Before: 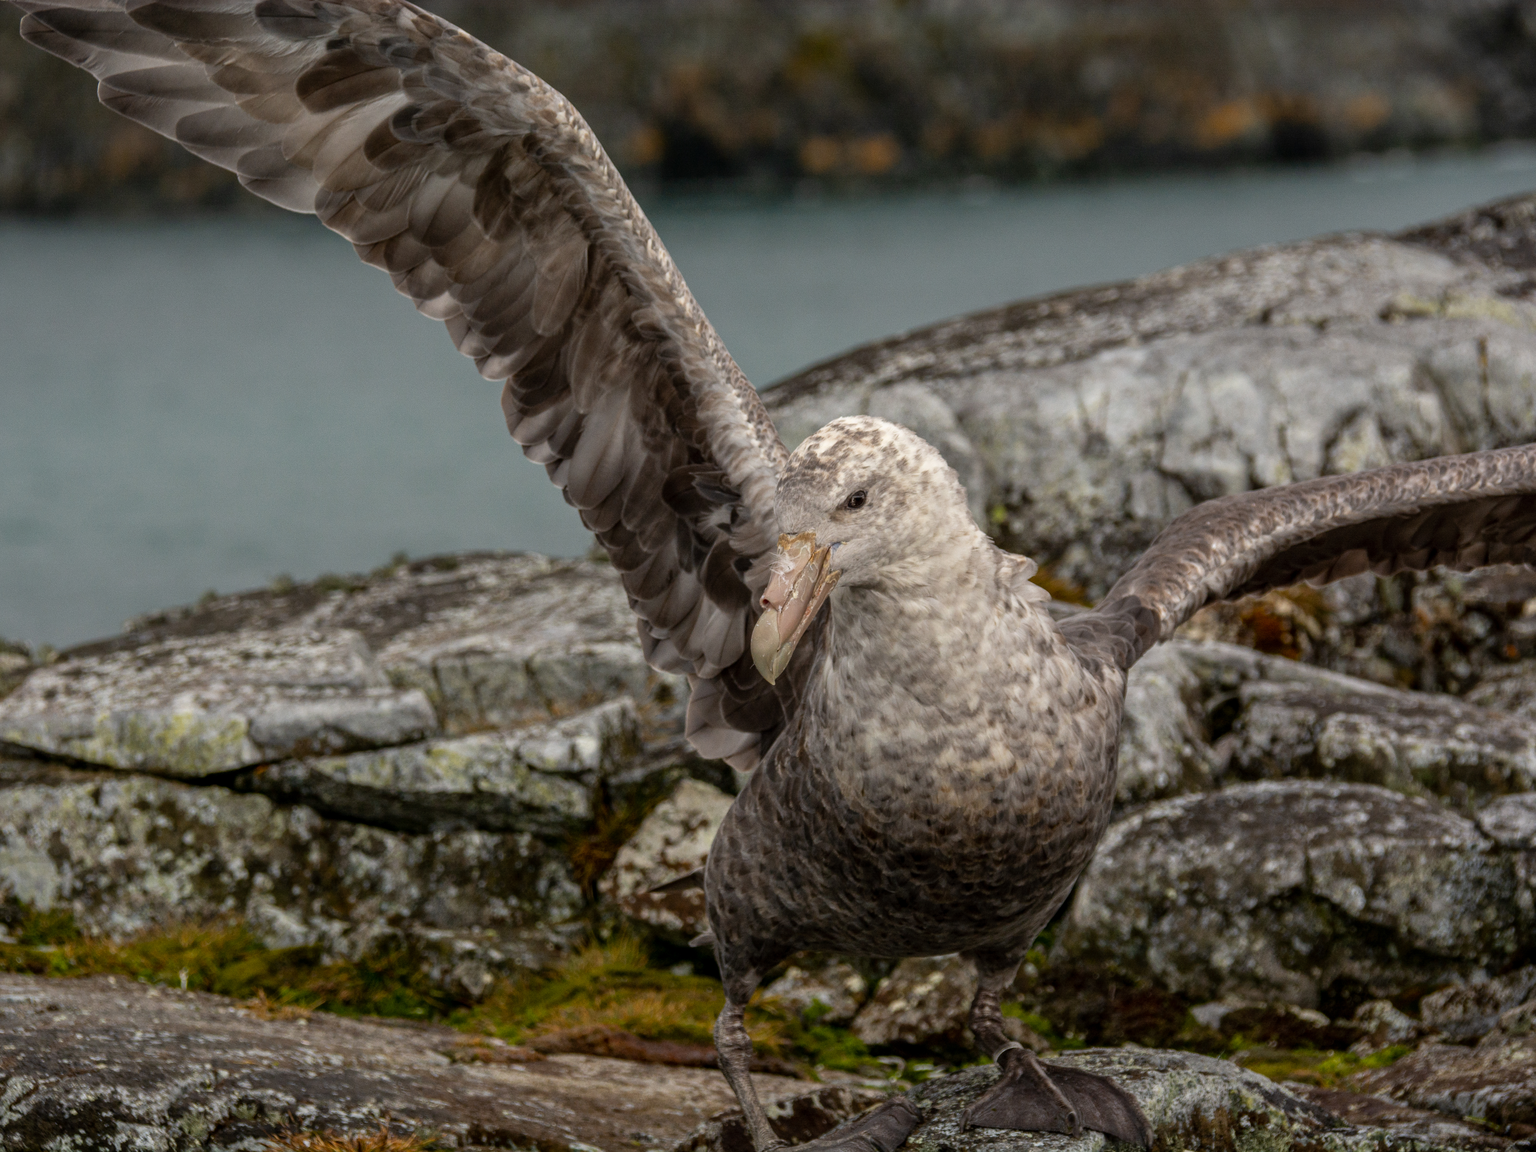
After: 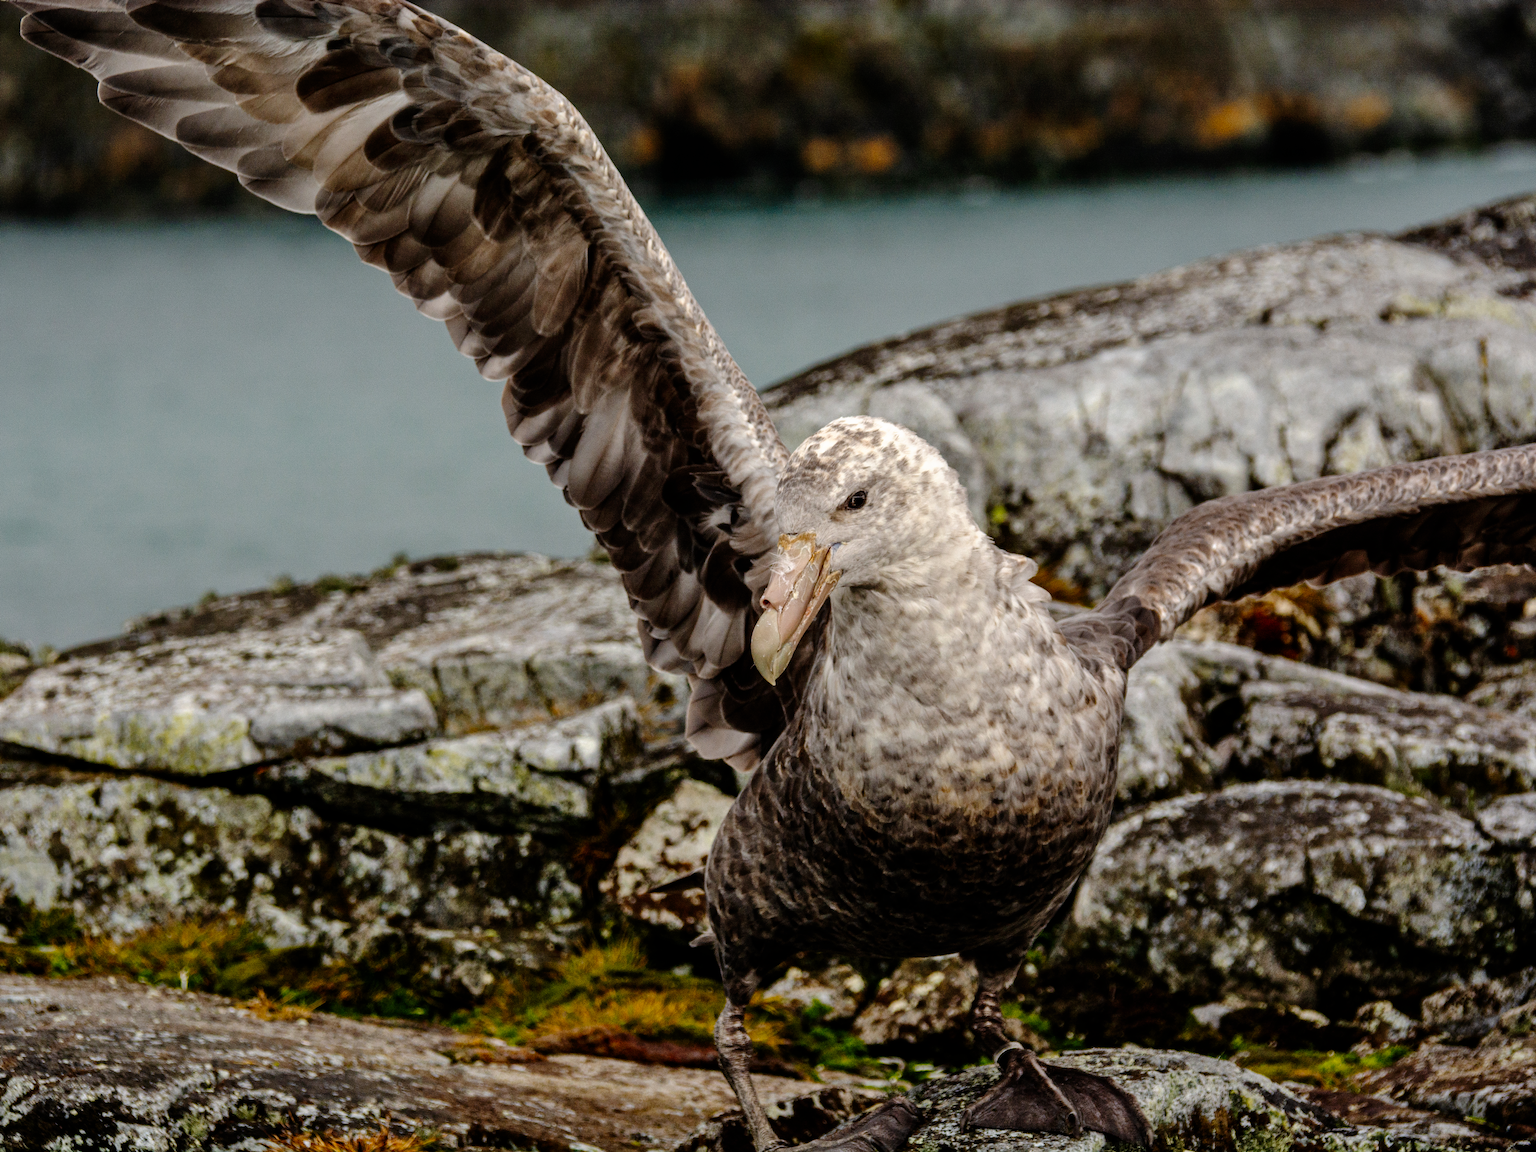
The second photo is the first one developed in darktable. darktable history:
tone curve: curves: ch0 [(0, 0) (0.003, 0) (0.011, 0.001) (0.025, 0.001) (0.044, 0.002) (0.069, 0.007) (0.1, 0.015) (0.136, 0.027) (0.177, 0.066) (0.224, 0.122) (0.277, 0.219) (0.335, 0.327) (0.399, 0.432) (0.468, 0.527) (0.543, 0.615) (0.623, 0.695) (0.709, 0.777) (0.801, 0.874) (0.898, 0.973) (1, 1)], preserve colors none
shadows and highlights: shadows 29.61, highlights -30.47, low approximation 0.01, soften with gaussian
